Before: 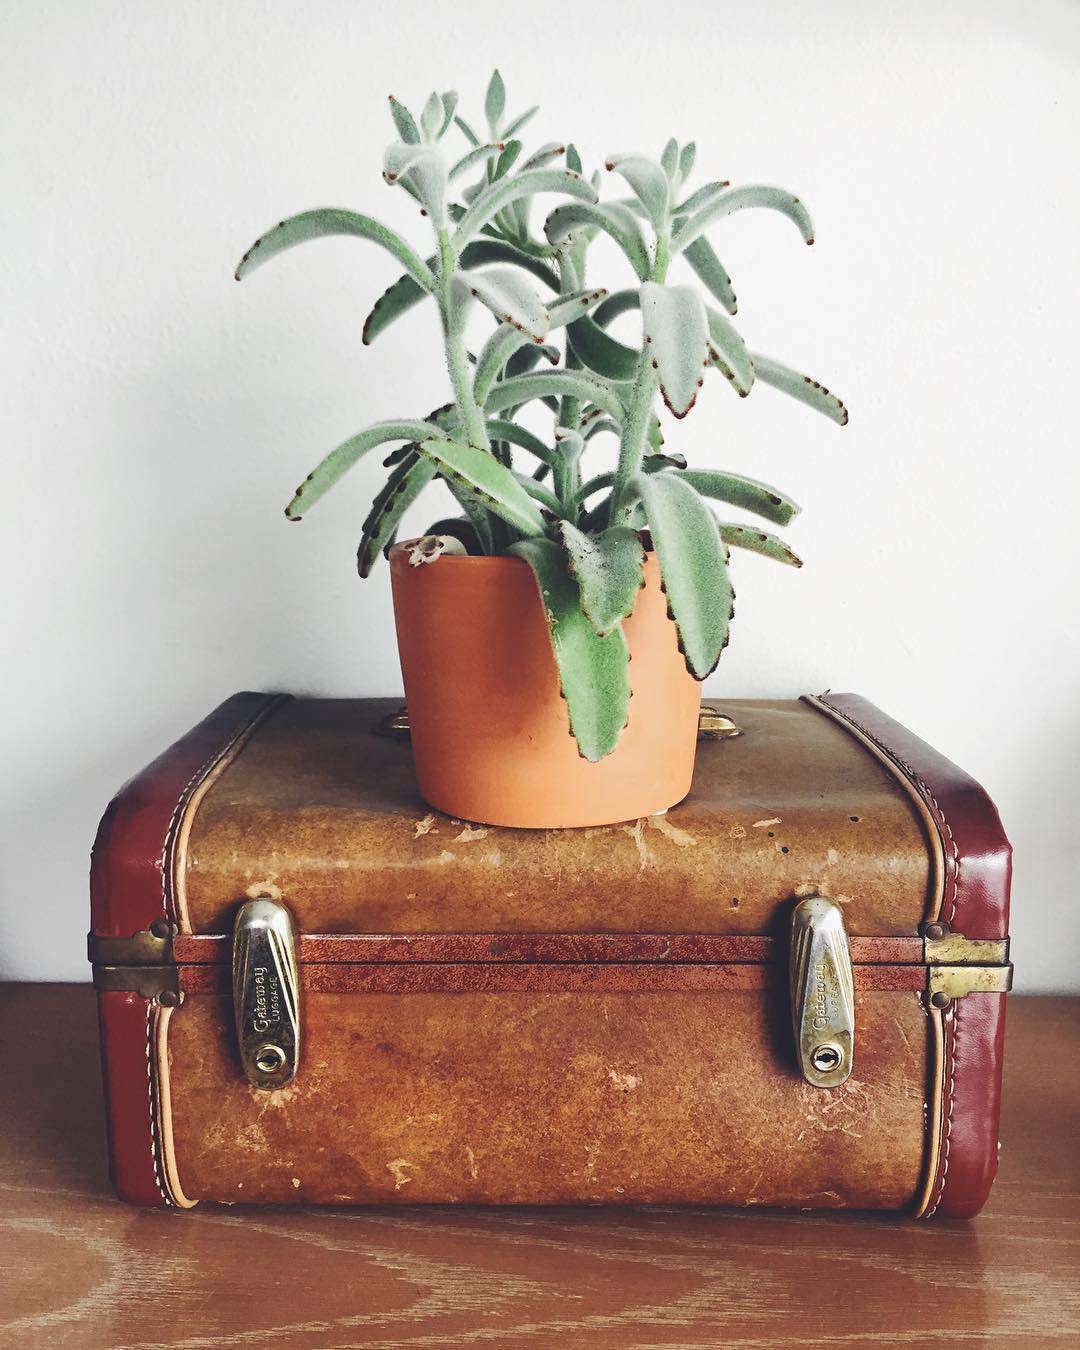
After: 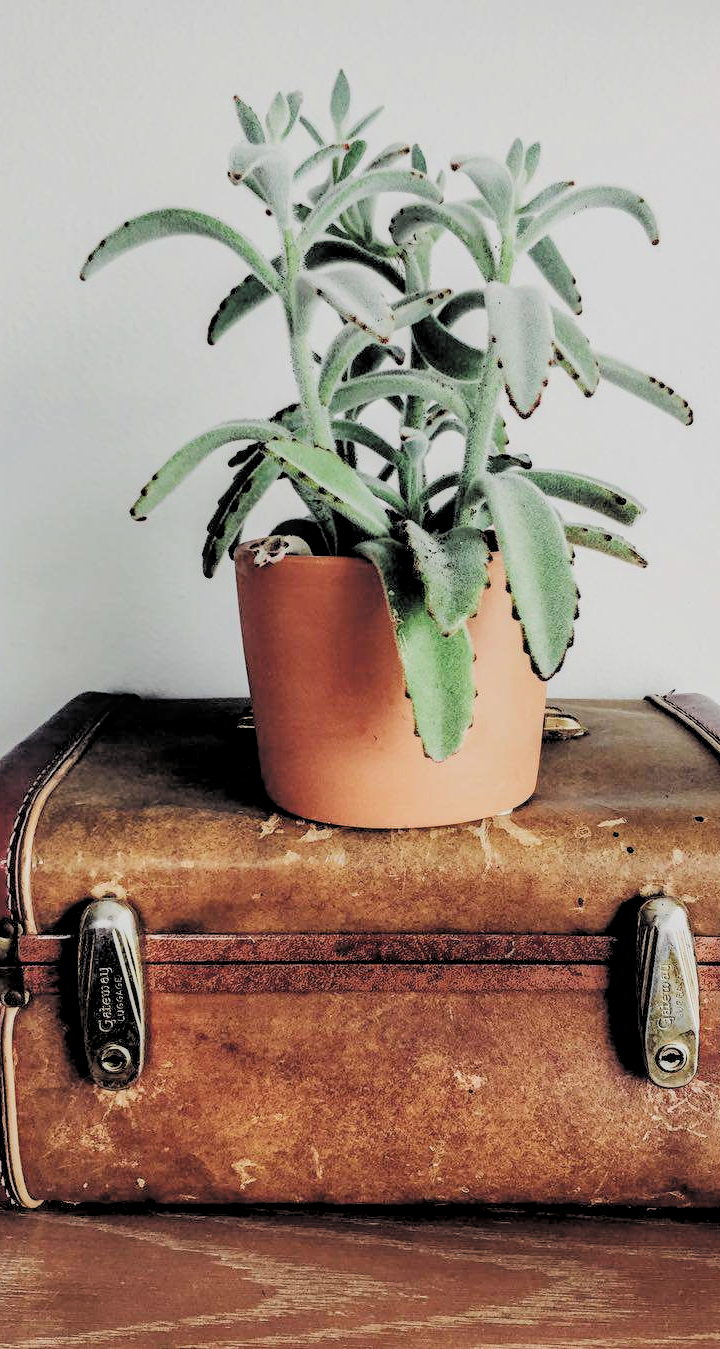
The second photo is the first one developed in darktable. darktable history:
local contrast: detail 130%
filmic rgb: black relative exposure -2.75 EV, white relative exposure 4.56 EV, hardness 1.69, contrast 1.264, color science v4 (2020)
crop and rotate: left 14.491%, right 18.804%
